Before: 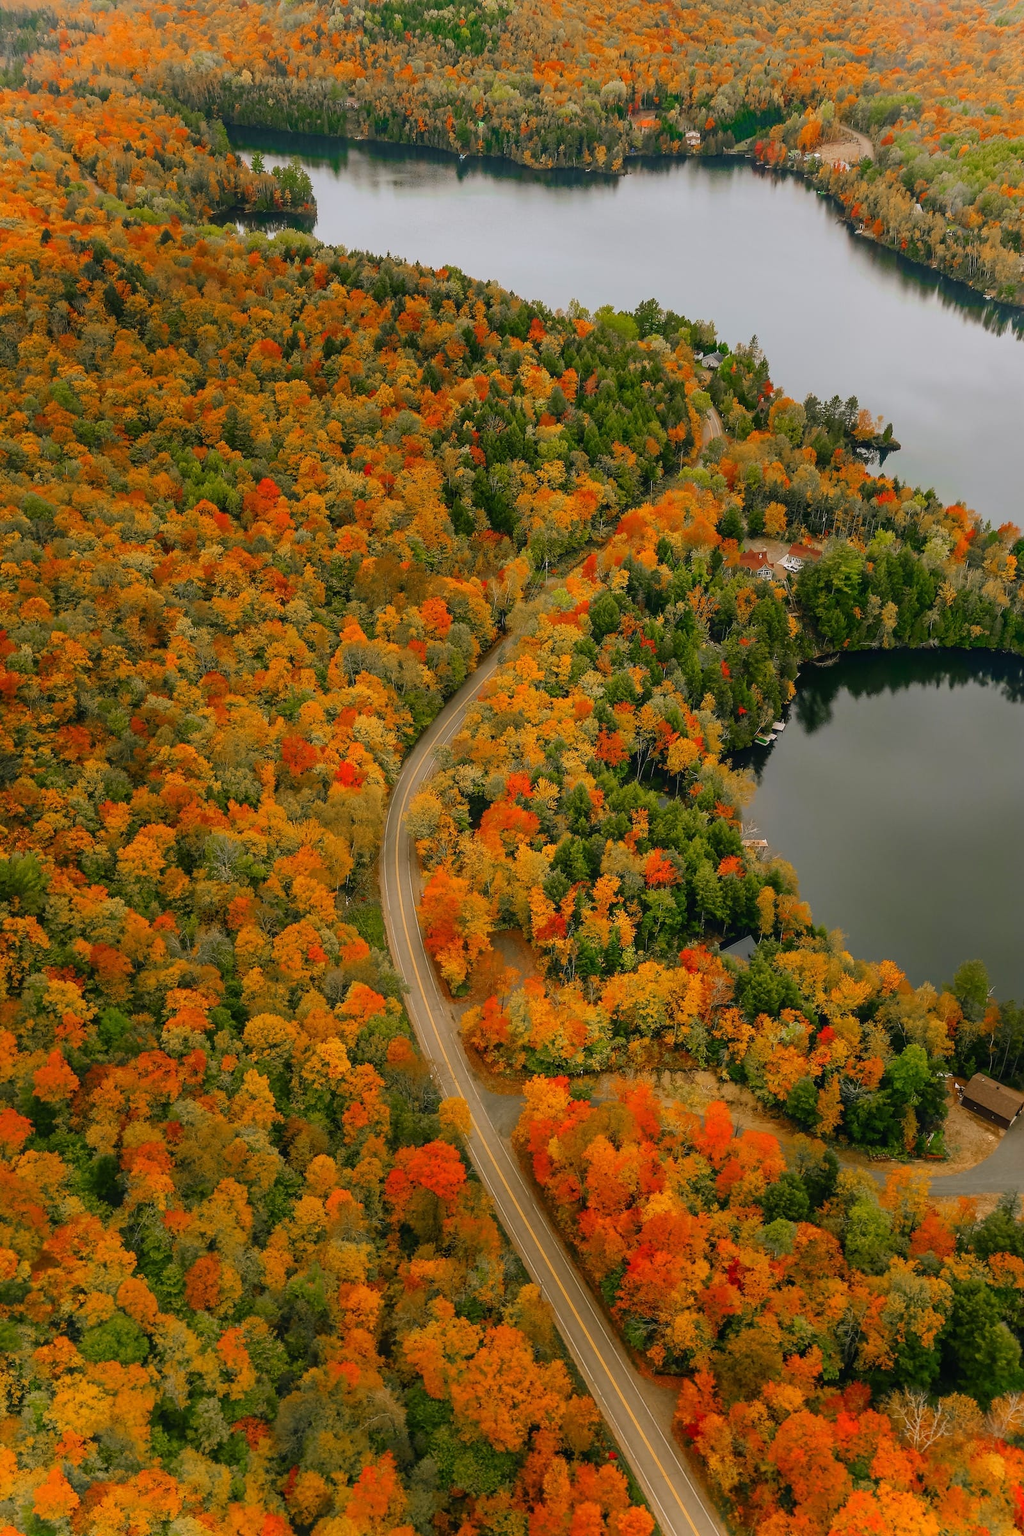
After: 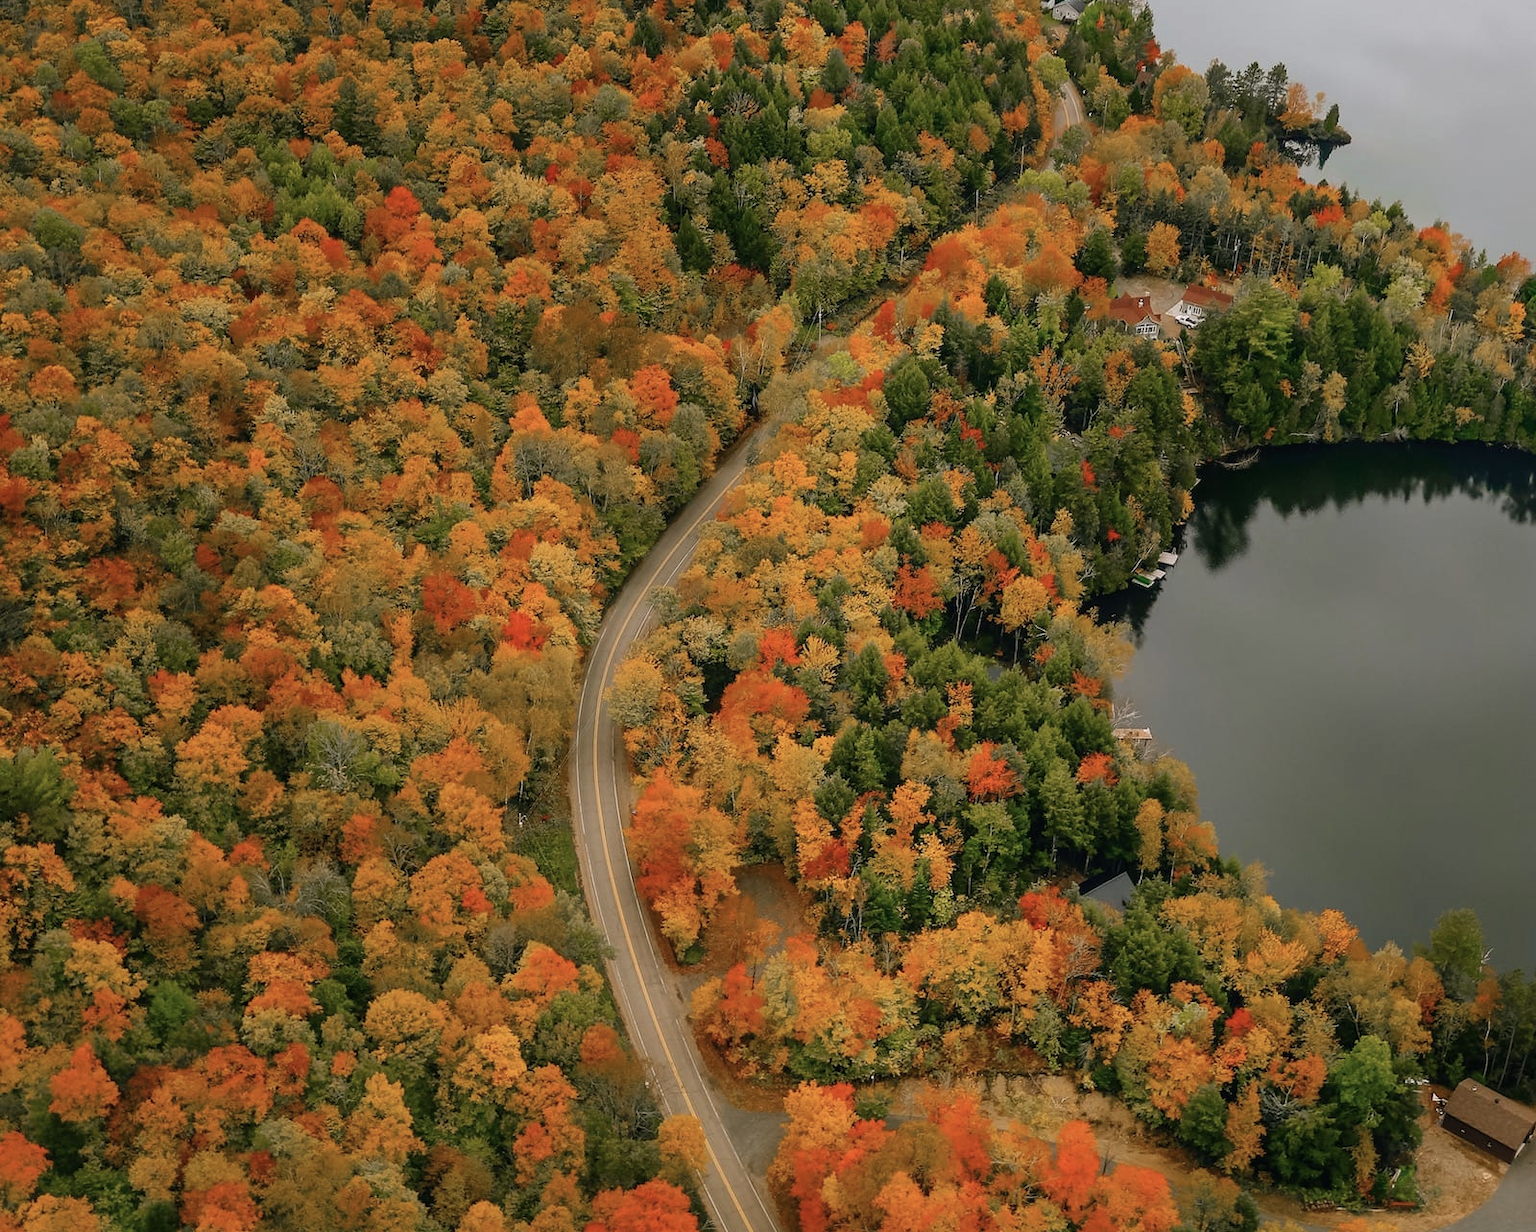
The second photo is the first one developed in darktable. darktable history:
contrast brightness saturation: contrast 0.06, brightness -0.01, saturation -0.23
crop and rotate: top 23.043%, bottom 23.437%
